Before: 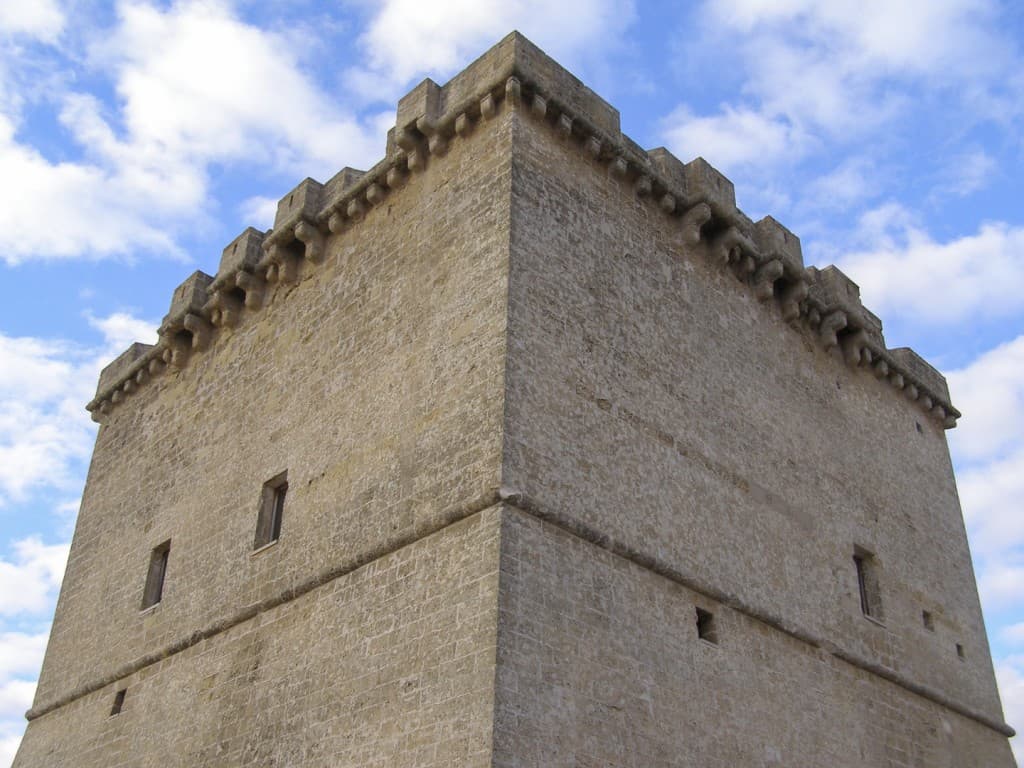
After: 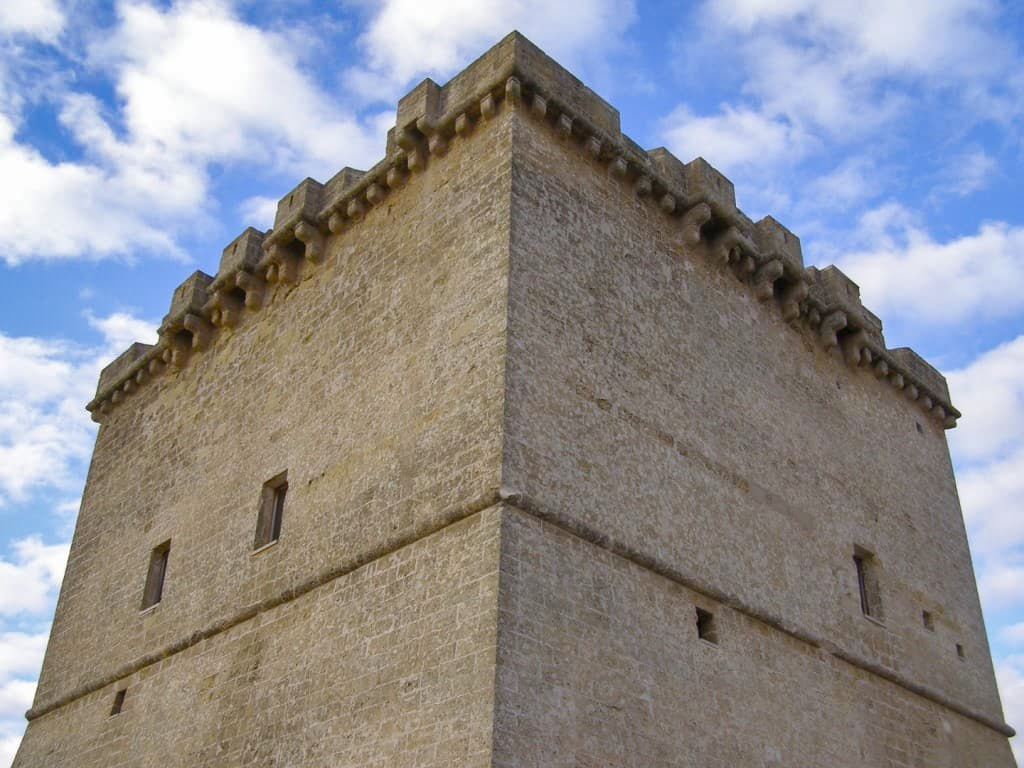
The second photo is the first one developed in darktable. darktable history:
color balance rgb: perceptual saturation grading › global saturation 20%, perceptual saturation grading › highlights -25%, perceptual saturation grading › shadows 50%
shadows and highlights: soften with gaussian
